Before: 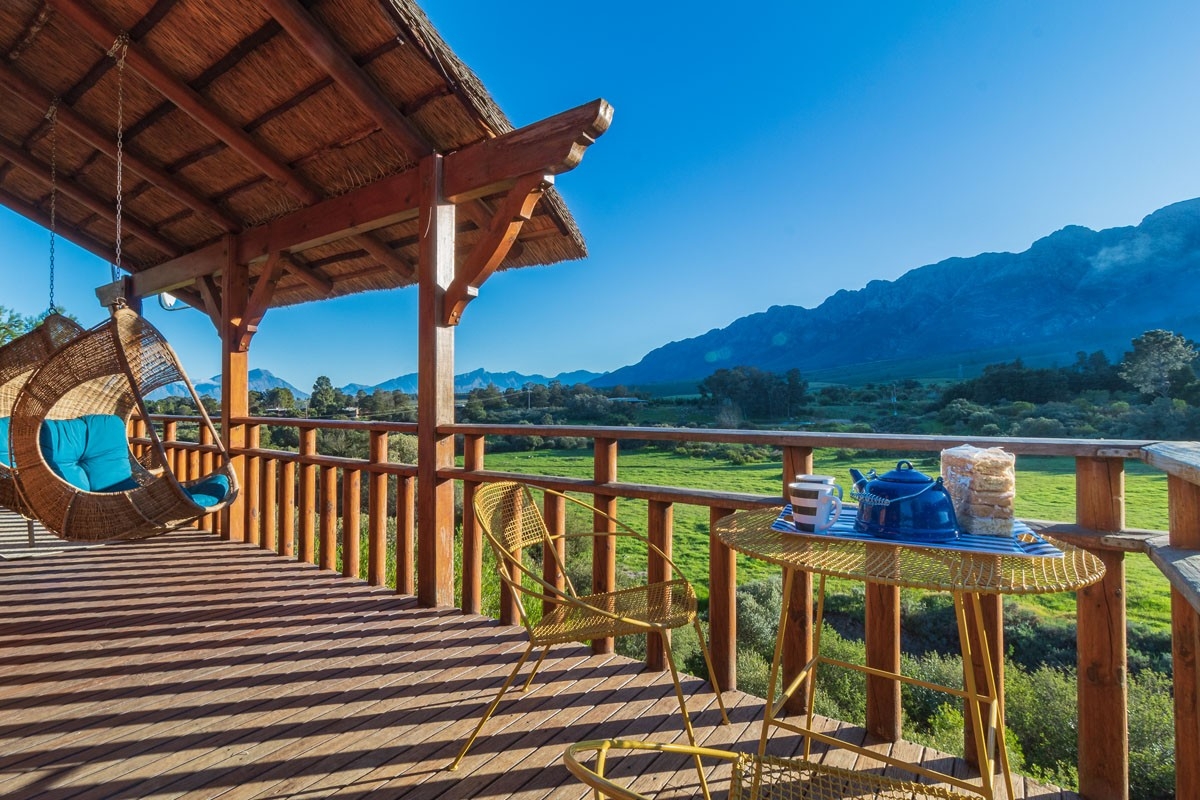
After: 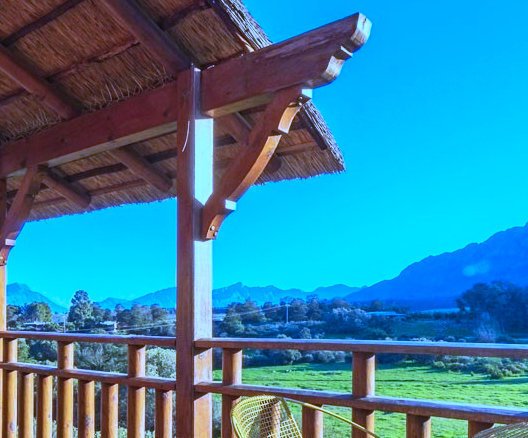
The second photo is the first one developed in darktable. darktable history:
crop: left 20.248%, top 10.86%, right 35.675%, bottom 34.321%
contrast brightness saturation: contrast 0.24, brightness 0.26, saturation 0.39
white balance: red 0.766, blue 1.537
